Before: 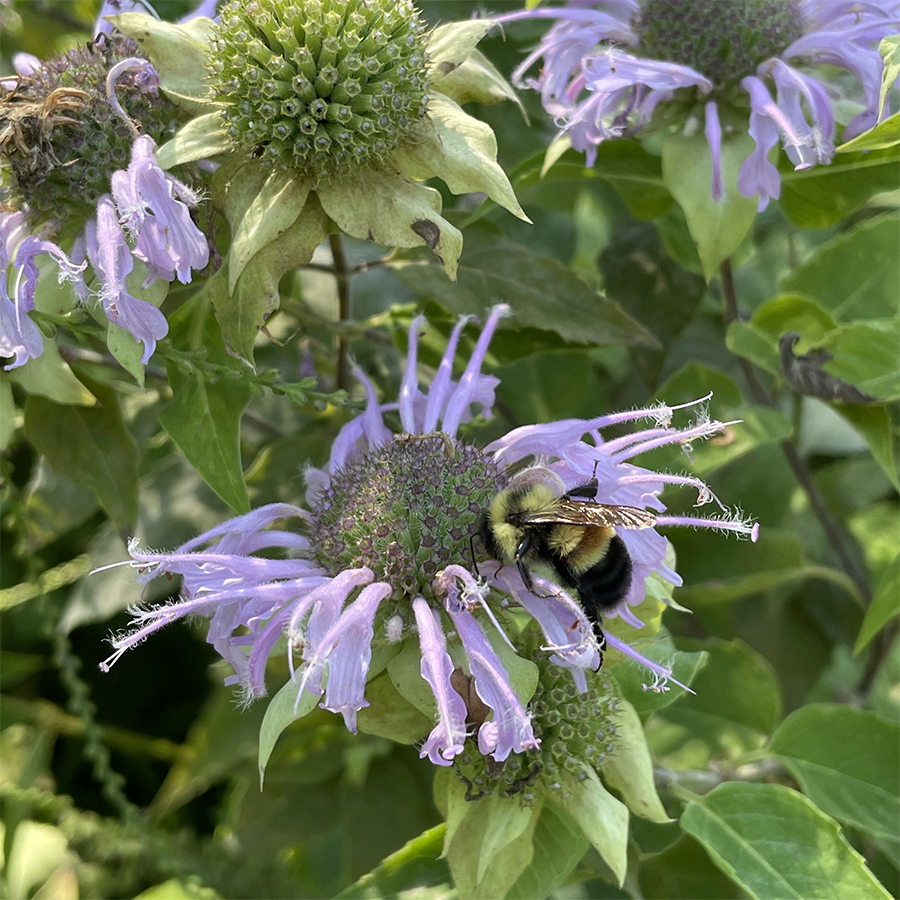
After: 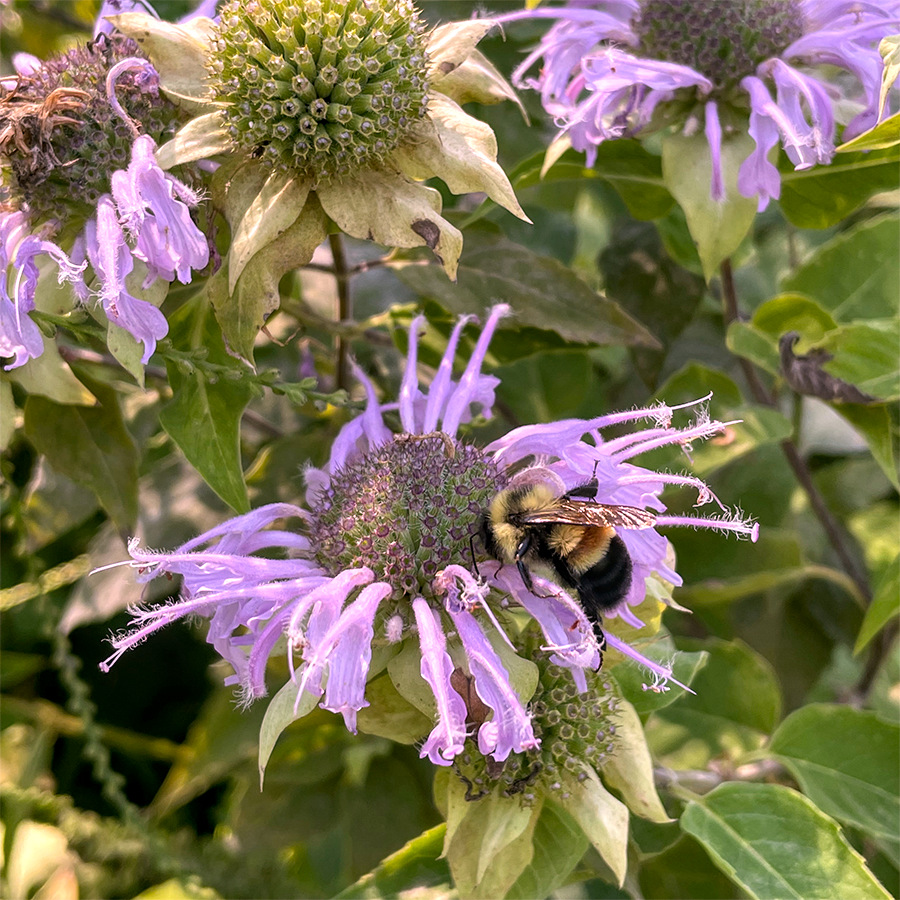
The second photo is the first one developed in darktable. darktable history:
local contrast: on, module defaults
white balance: red 1.188, blue 1.11
